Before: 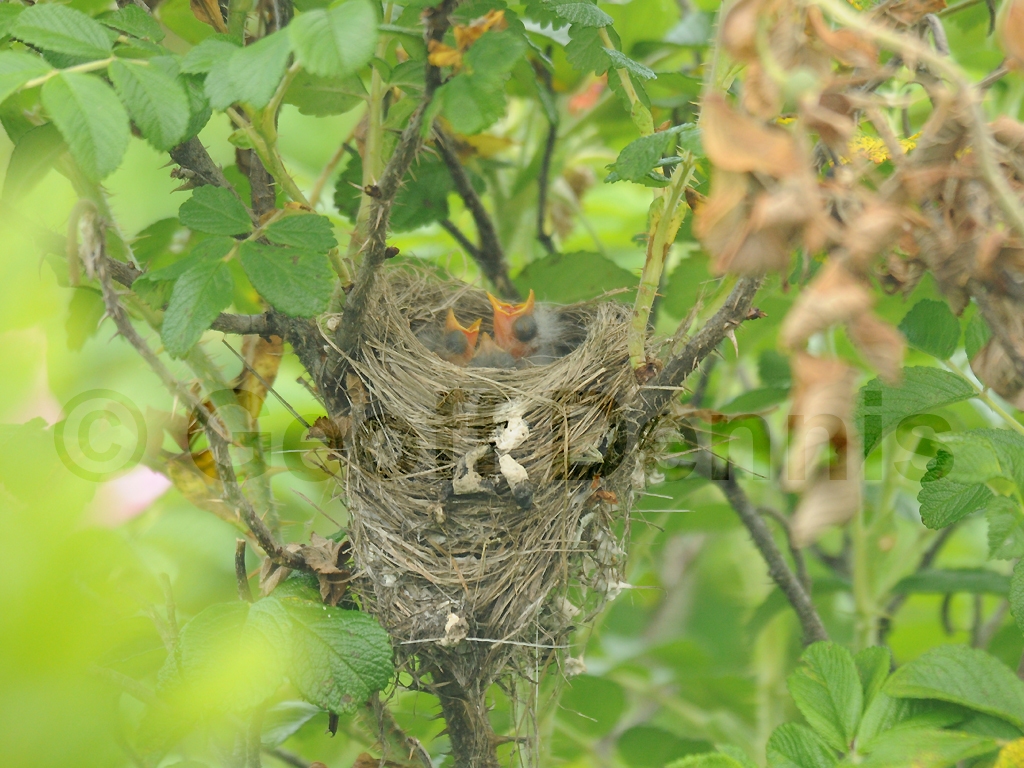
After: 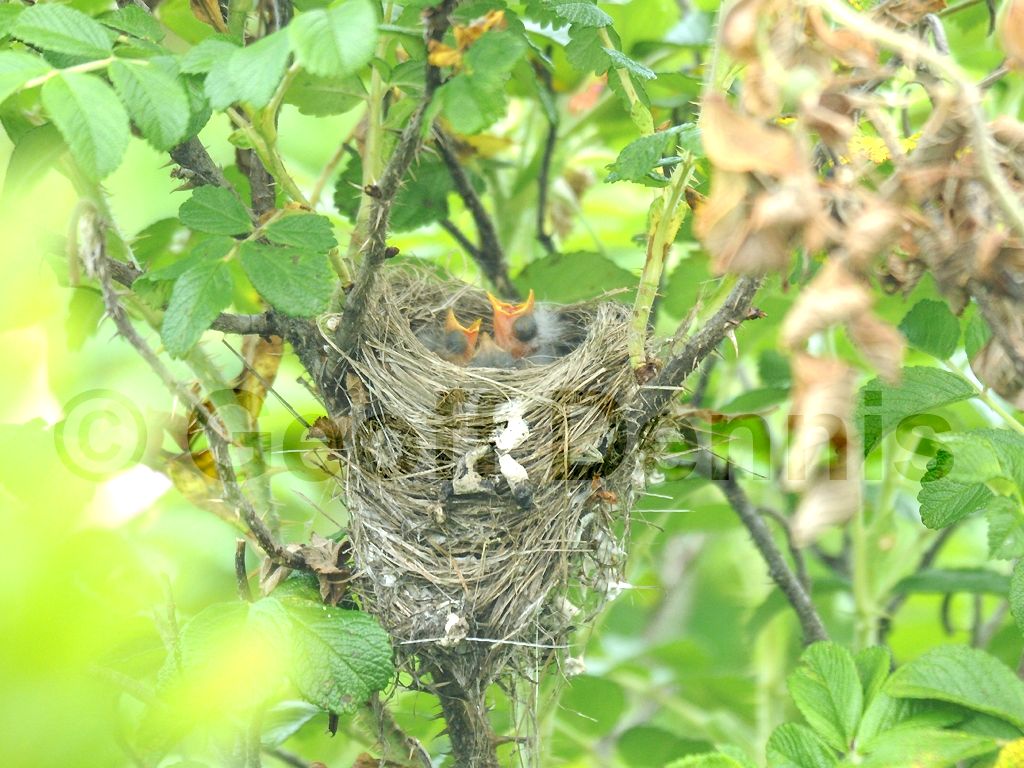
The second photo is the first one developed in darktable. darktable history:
exposure: black level correction 0.001, exposure 0.675 EV, compensate highlight preservation false
local contrast: on, module defaults
white balance: red 0.954, blue 1.079
